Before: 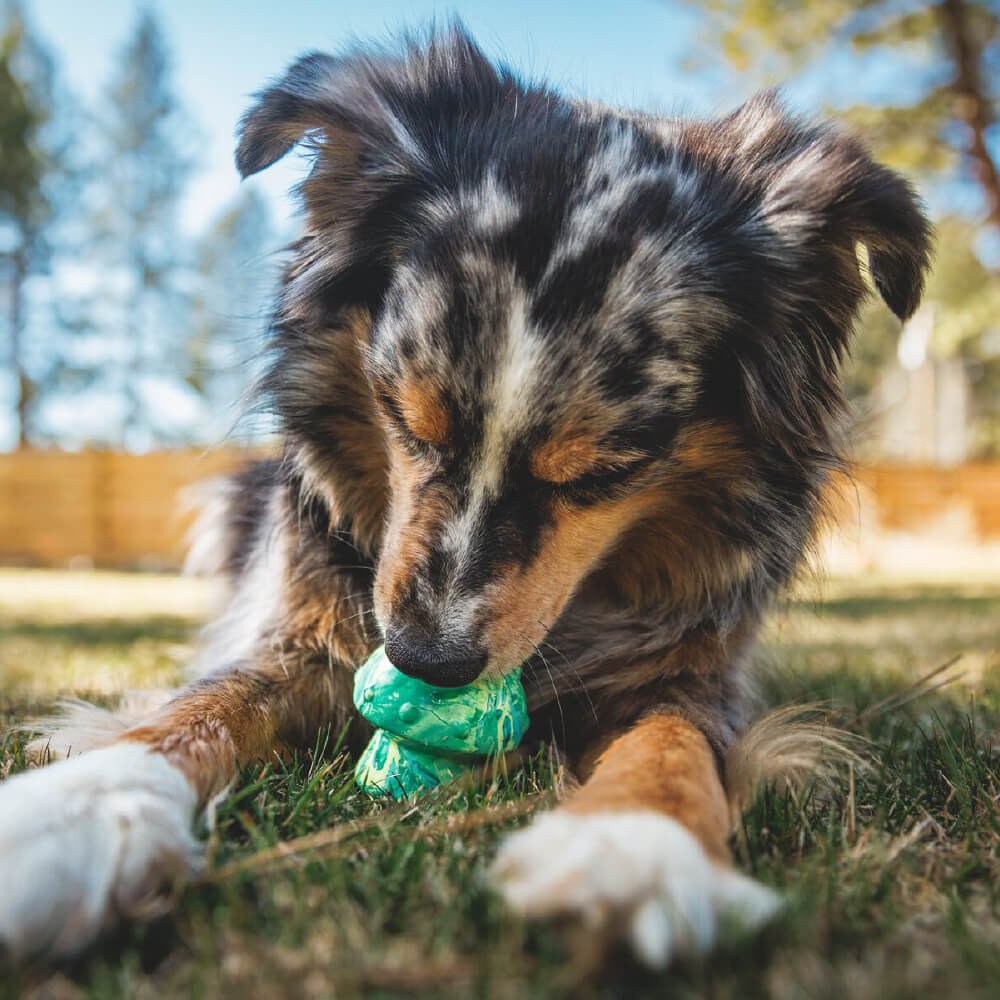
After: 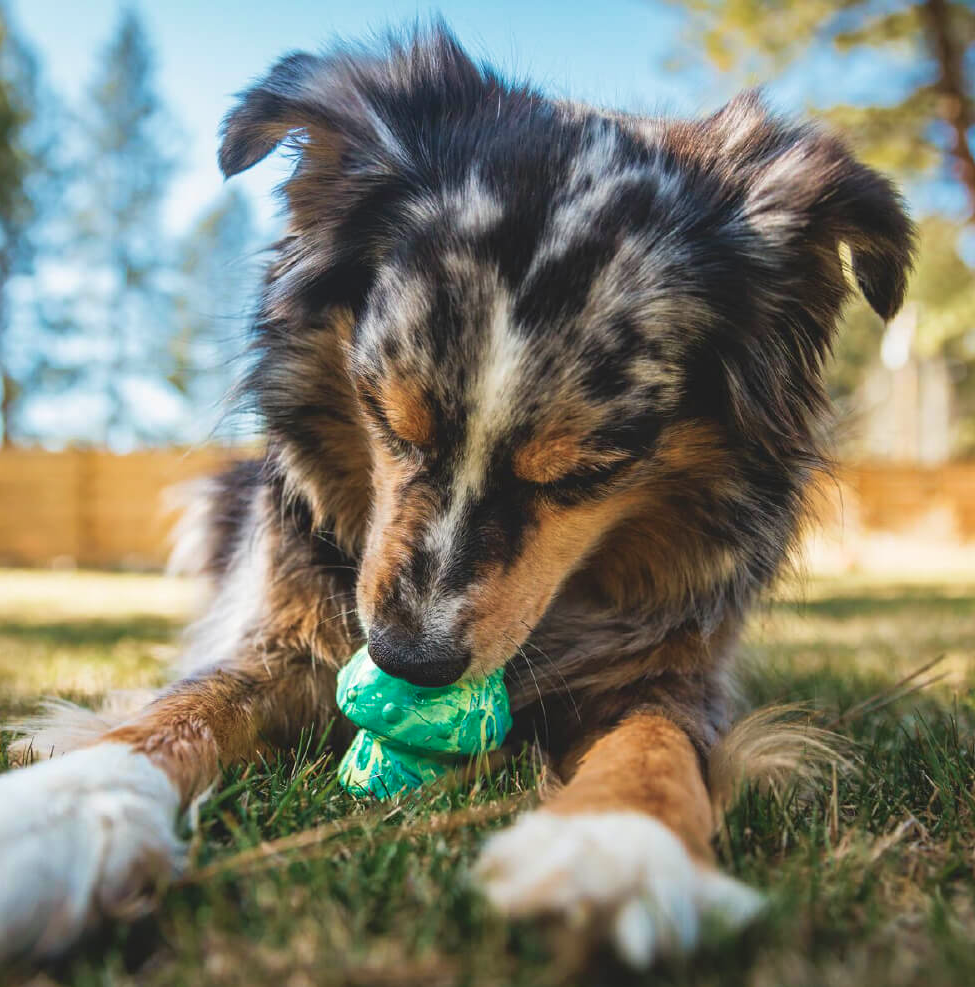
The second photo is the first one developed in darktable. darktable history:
velvia: on, module defaults
crop and rotate: left 1.774%, right 0.633%, bottom 1.28%
